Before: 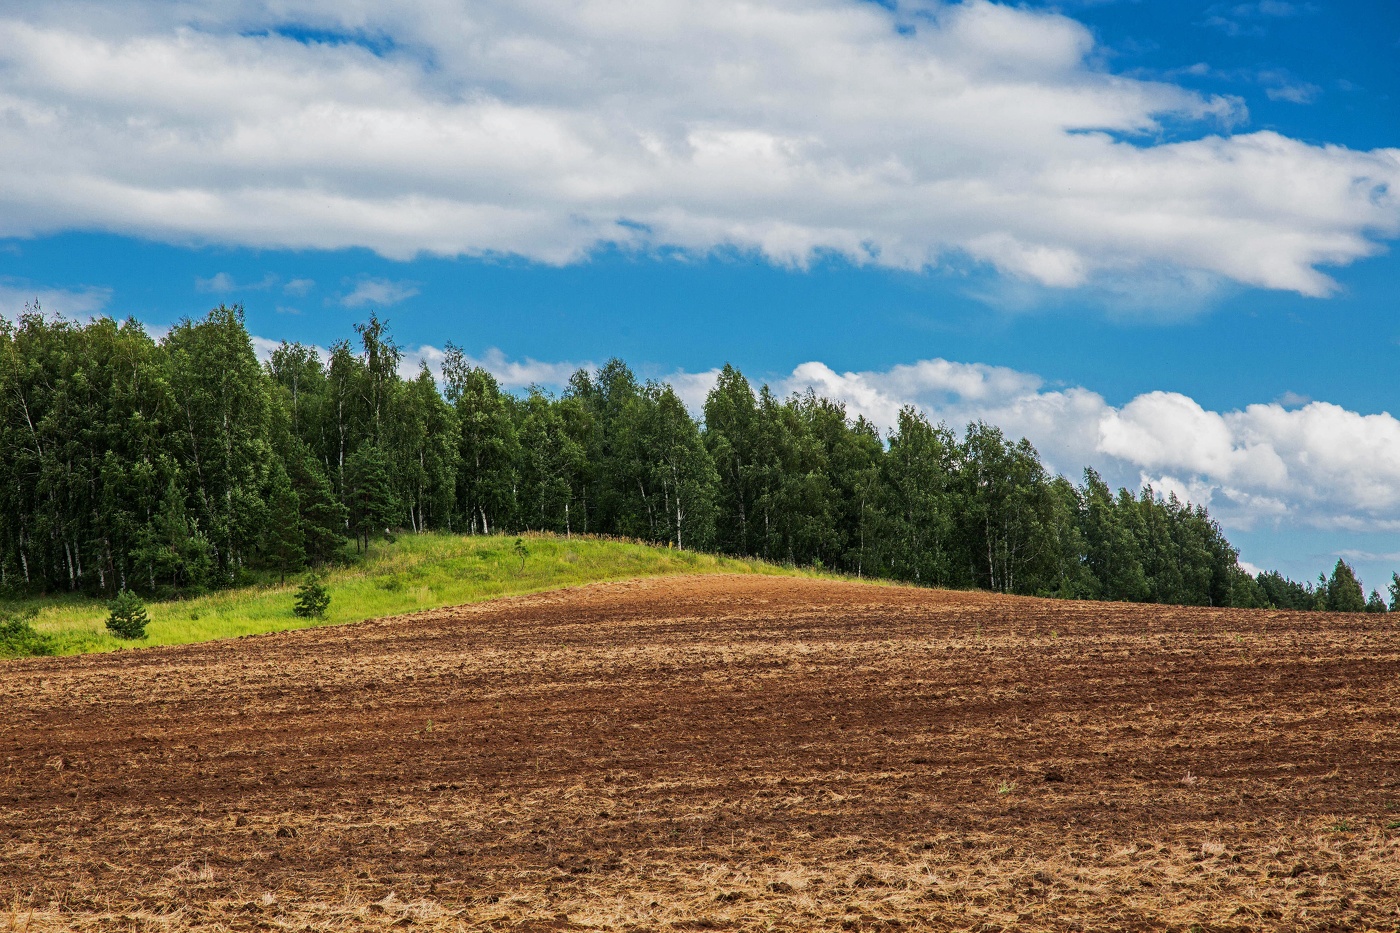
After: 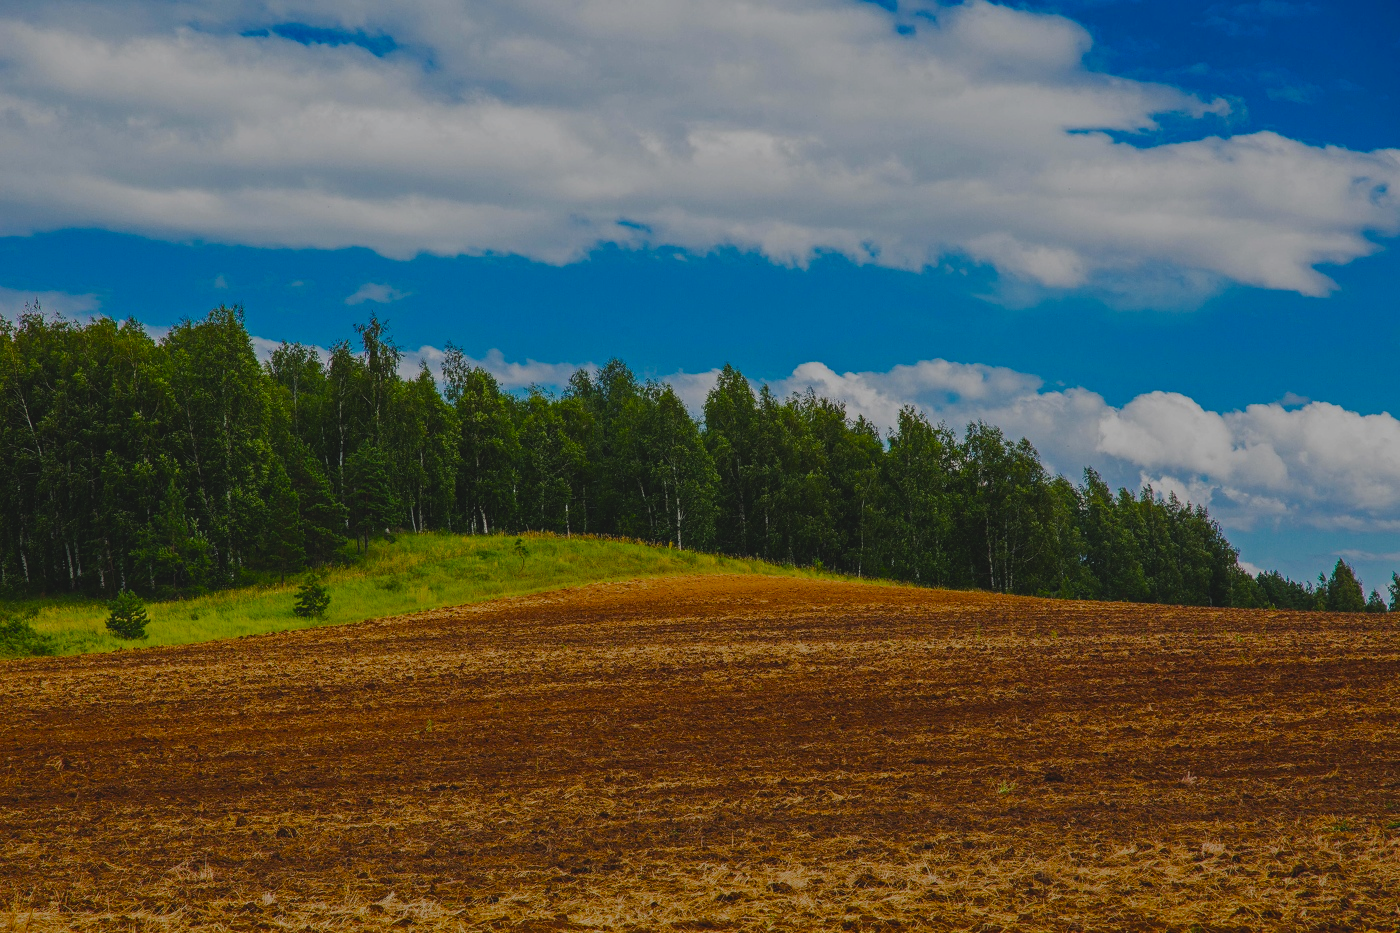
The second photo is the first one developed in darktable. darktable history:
color balance rgb: perceptual saturation grading › global saturation 54.81%, perceptual saturation grading › highlights -50.294%, perceptual saturation grading › mid-tones 40.232%, perceptual saturation grading › shadows 31.202%
exposure: black level correction -0.016, exposure -1.091 EV, compensate highlight preservation false
